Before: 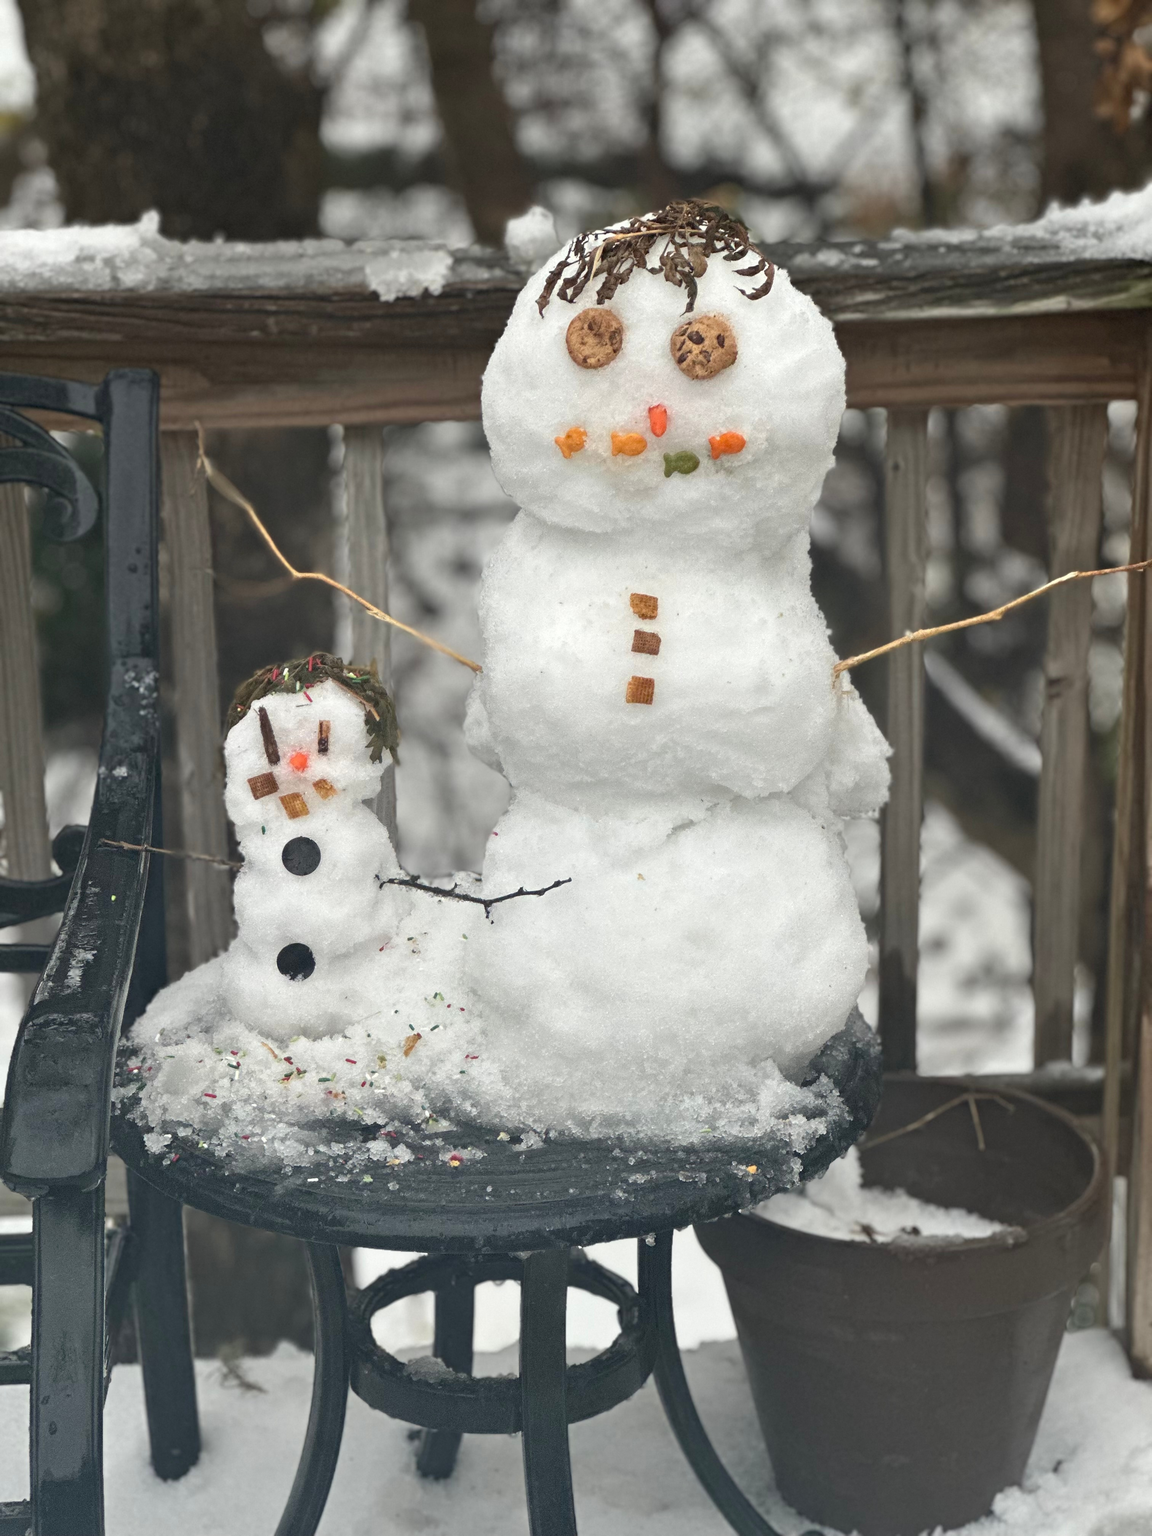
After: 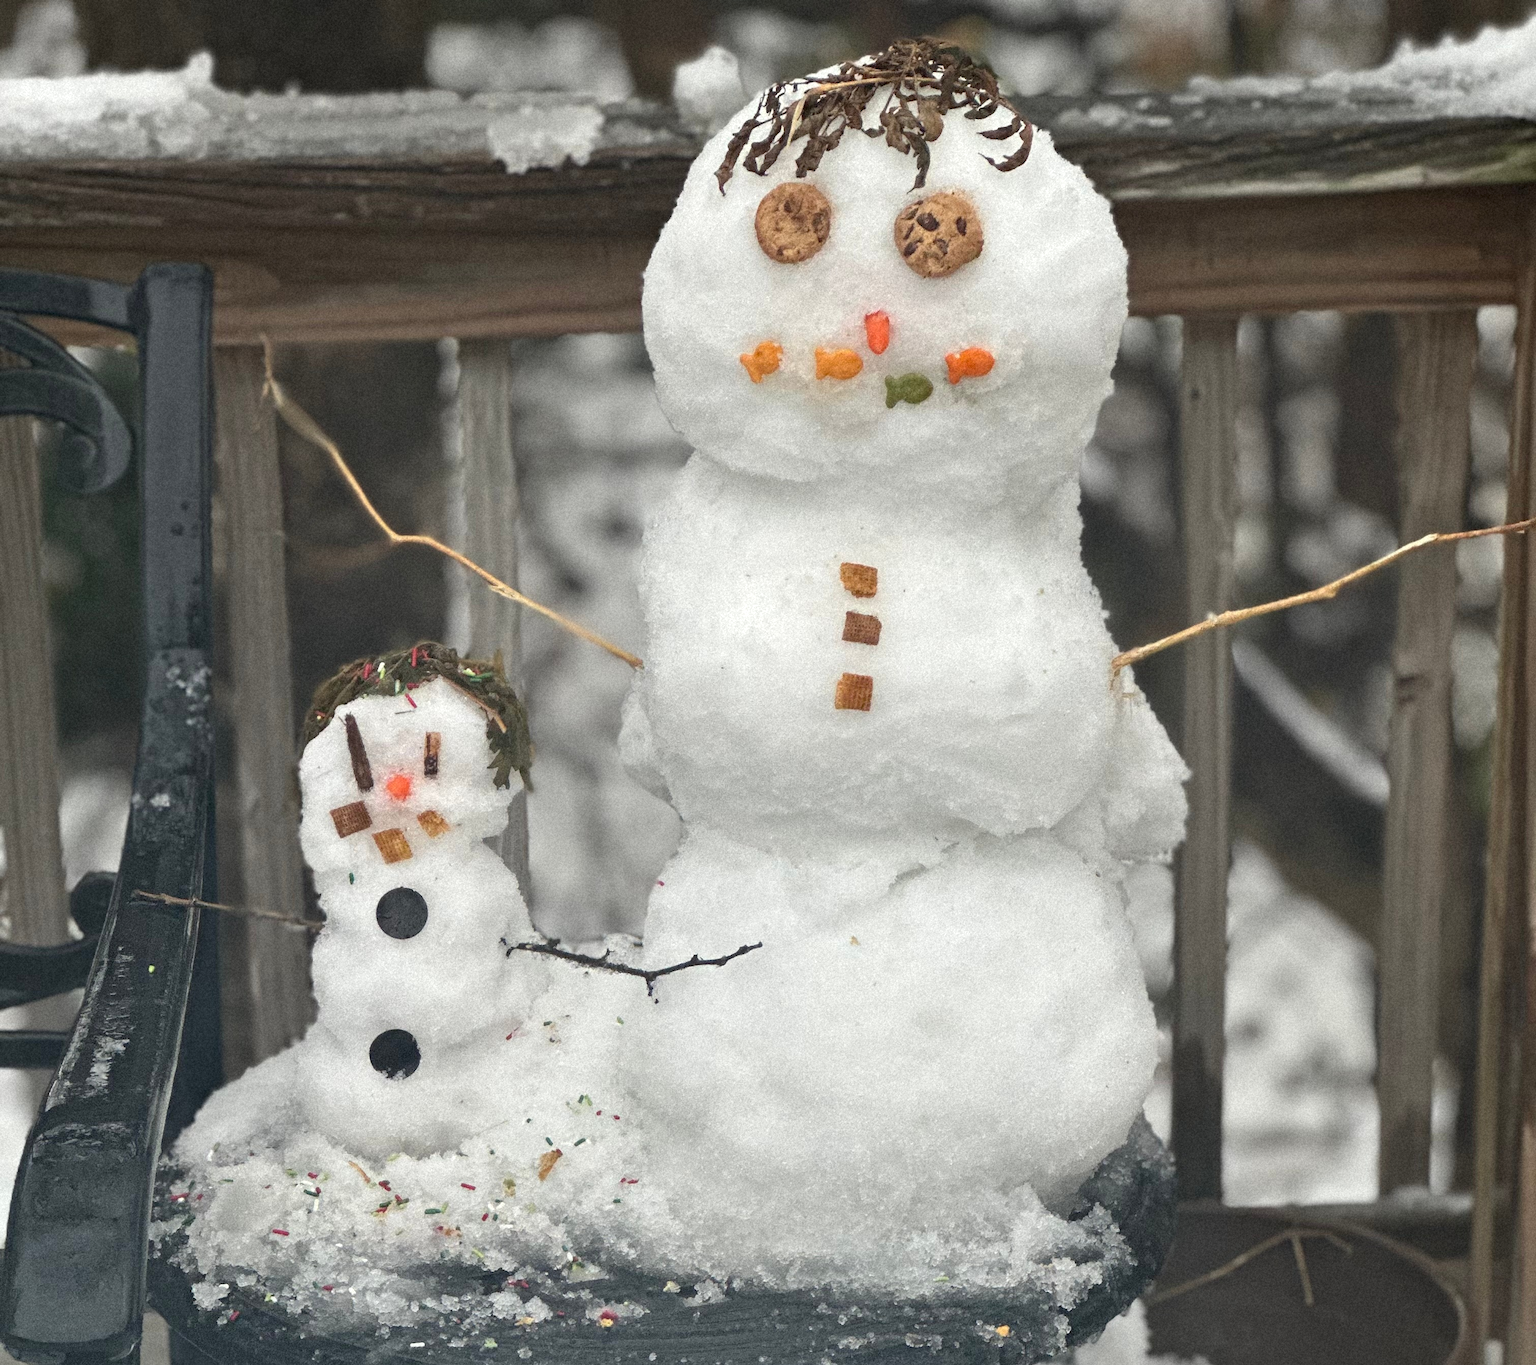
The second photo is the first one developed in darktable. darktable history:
crop: top 11.166%, bottom 22.168%
grain: mid-tones bias 0%
